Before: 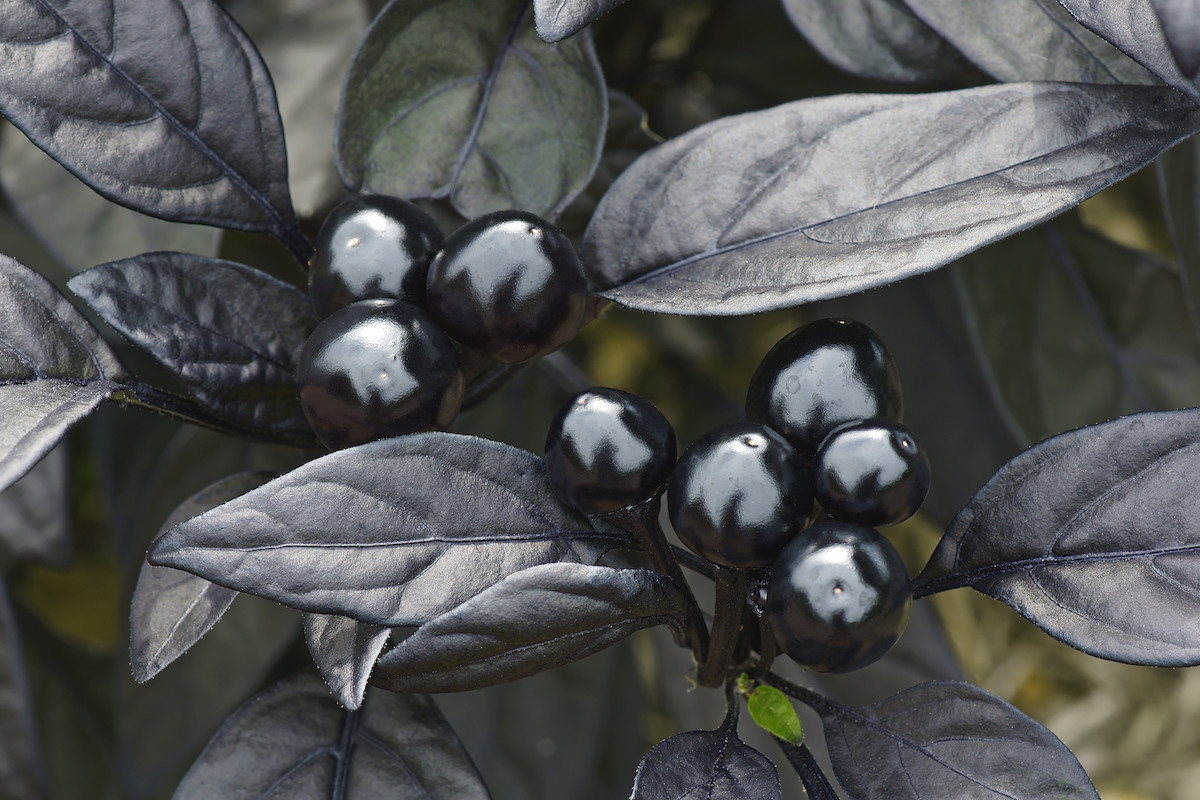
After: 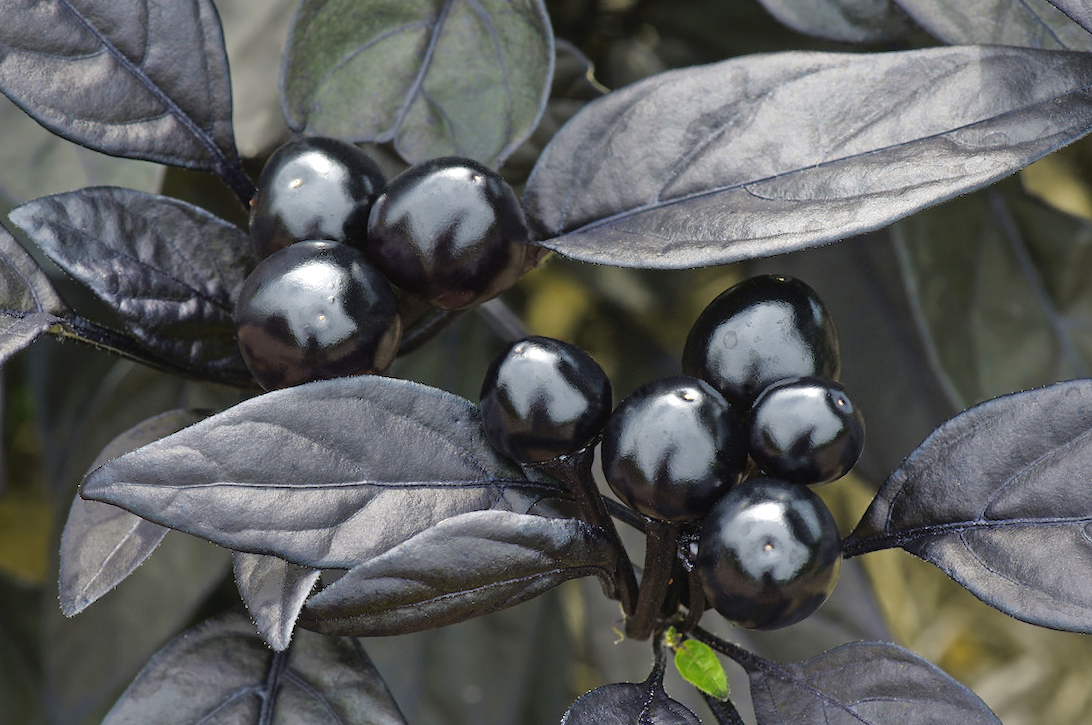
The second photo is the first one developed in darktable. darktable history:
crop and rotate: angle -1.88°, left 3.125%, top 4.262%, right 1.395%, bottom 0.679%
tone equalizer: -8 EV -0.494 EV, -7 EV -0.316 EV, -6 EV -0.089 EV, -5 EV 0.446 EV, -4 EV 0.963 EV, -3 EV 0.783 EV, -2 EV -0.014 EV, -1 EV 0.142 EV, +0 EV -0.024 EV, mask exposure compensation -0.506 EV
exposure: compensate highlight preservation false
